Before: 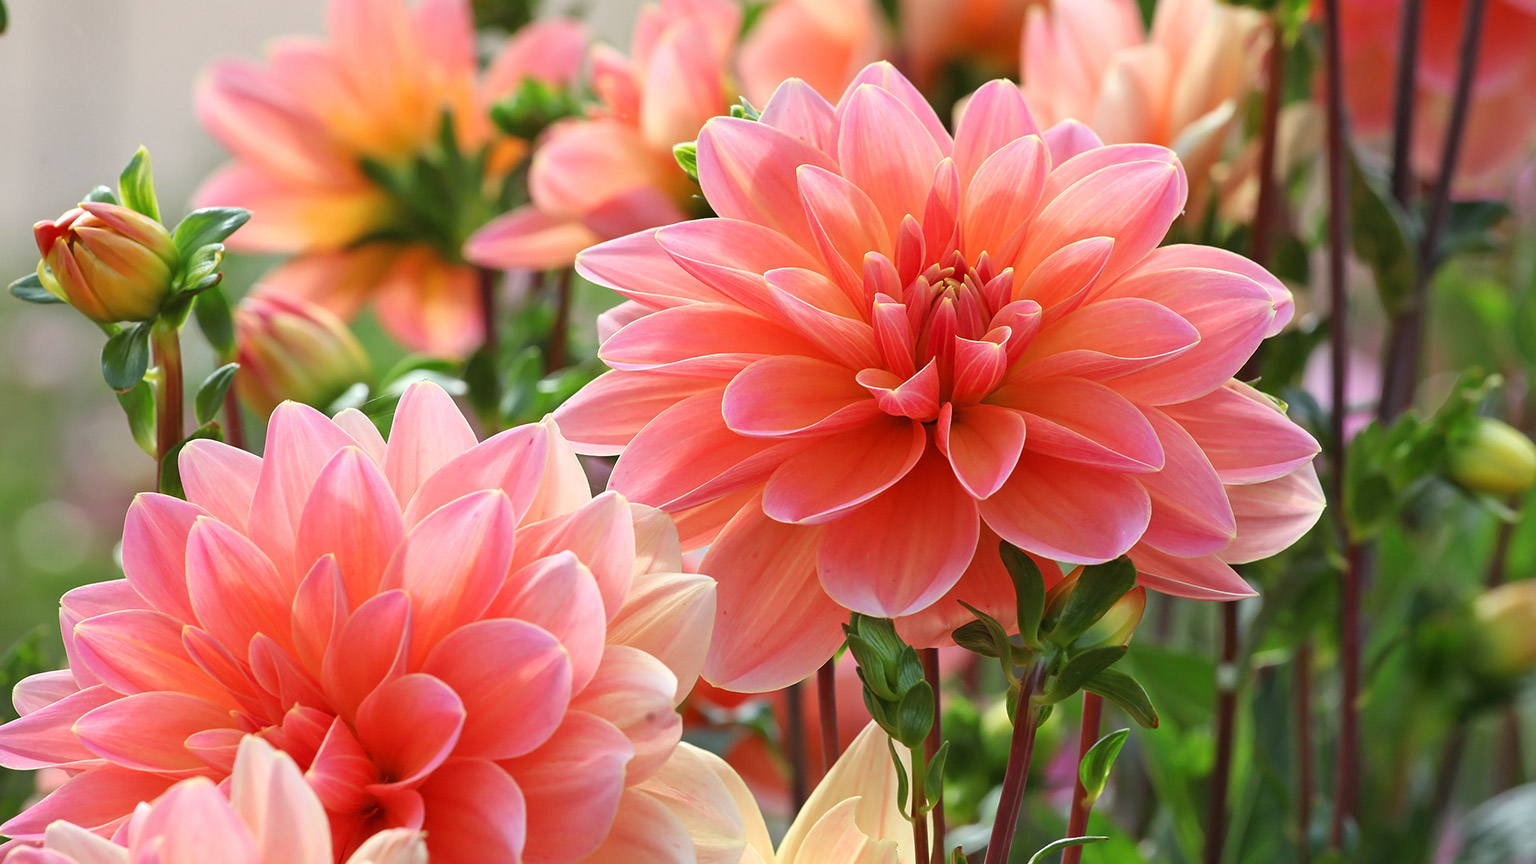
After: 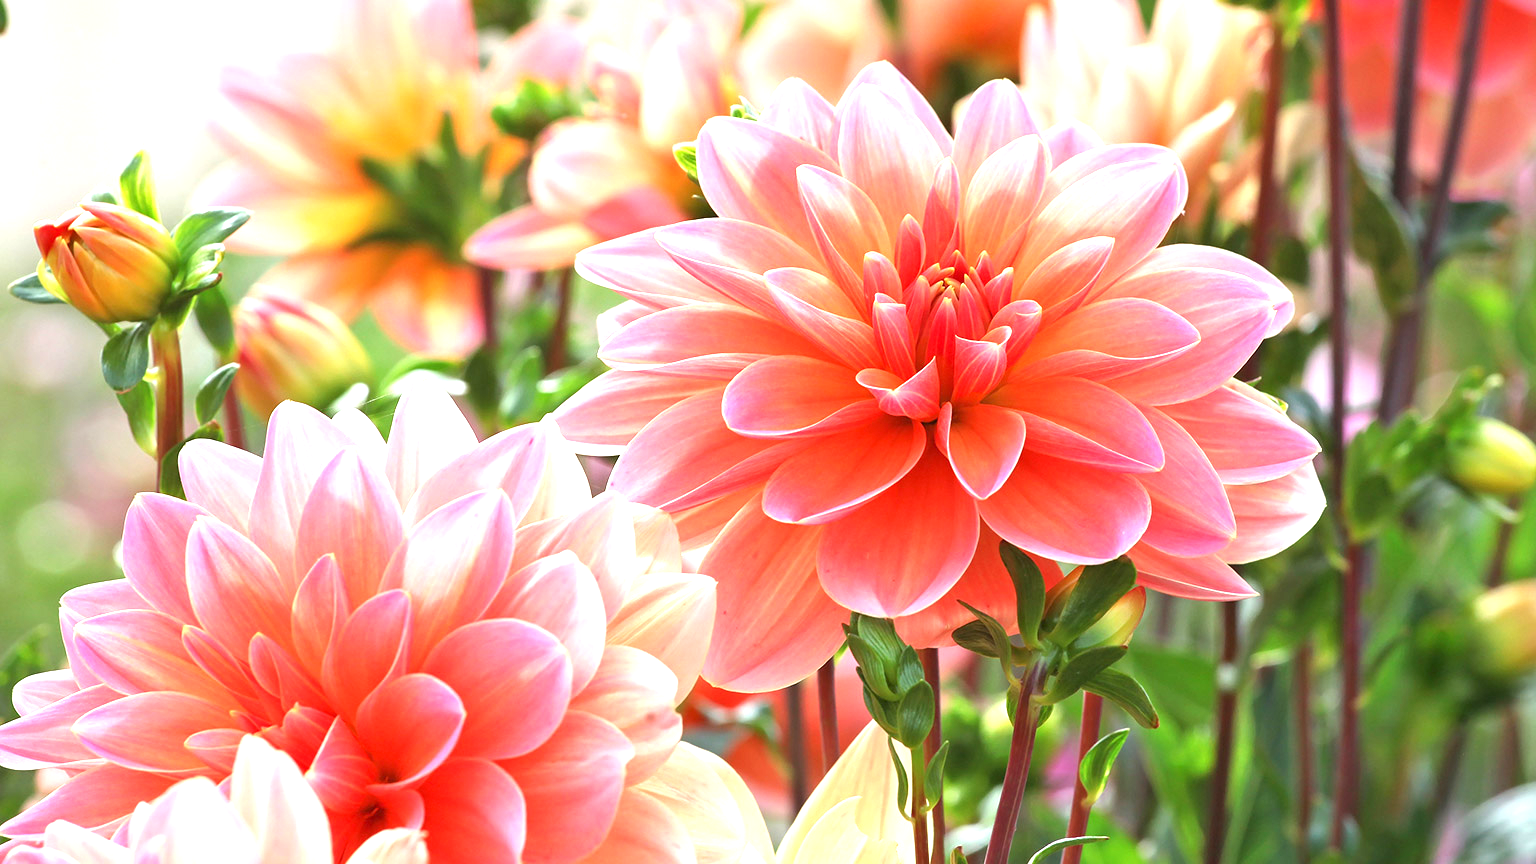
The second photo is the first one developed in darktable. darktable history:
exposure: exposure 1.151 EV, compensate highlight preservation false
